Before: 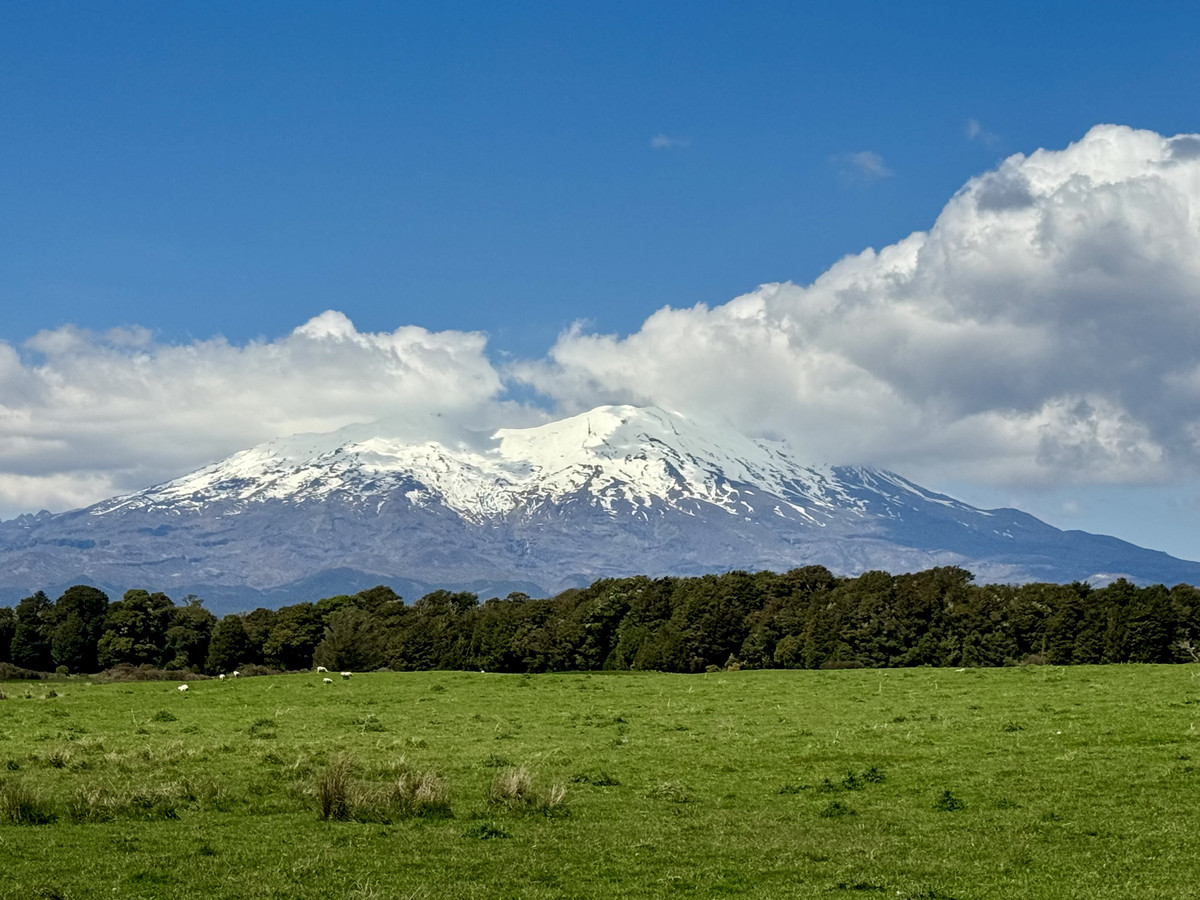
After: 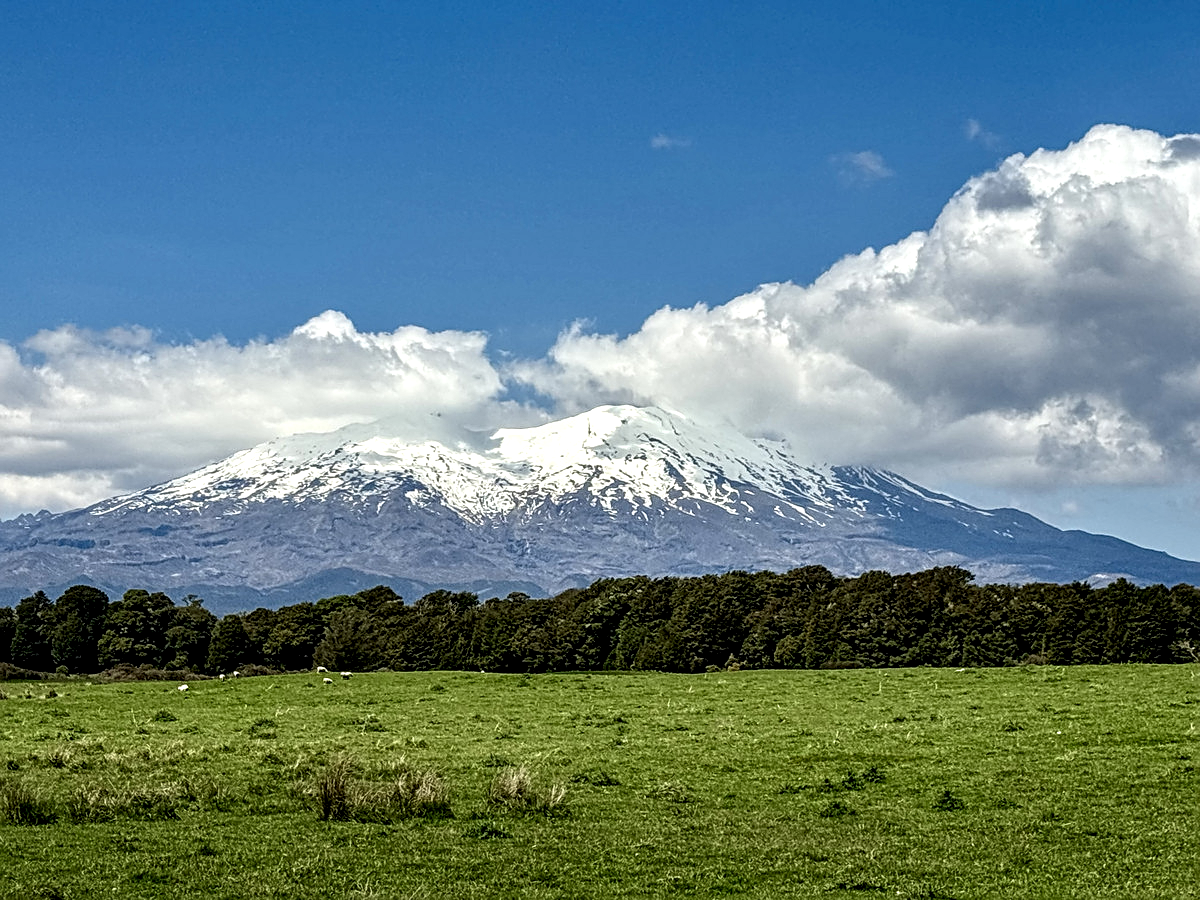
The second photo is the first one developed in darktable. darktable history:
local contrast: highlights 60%, shadows 60%, detail 160%
sharpen: on, module defaults
